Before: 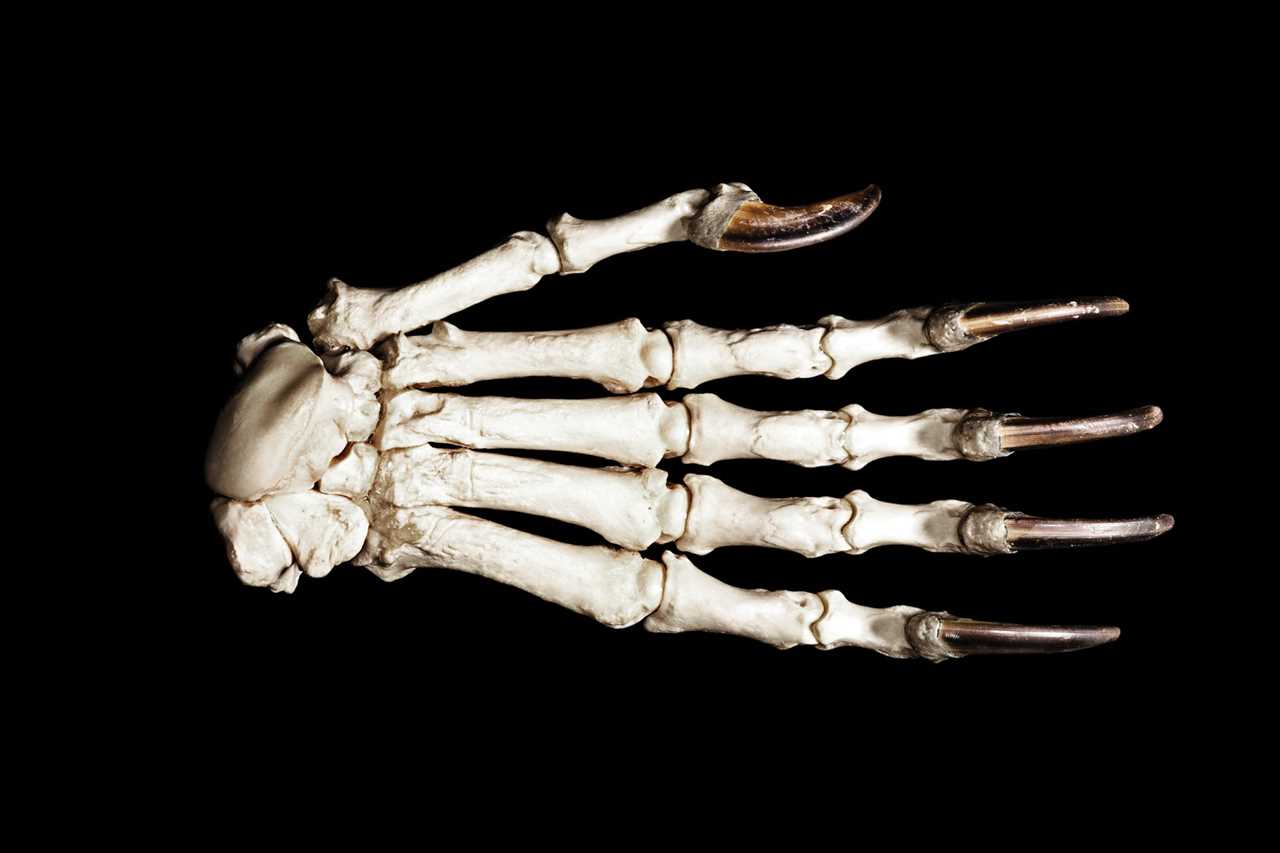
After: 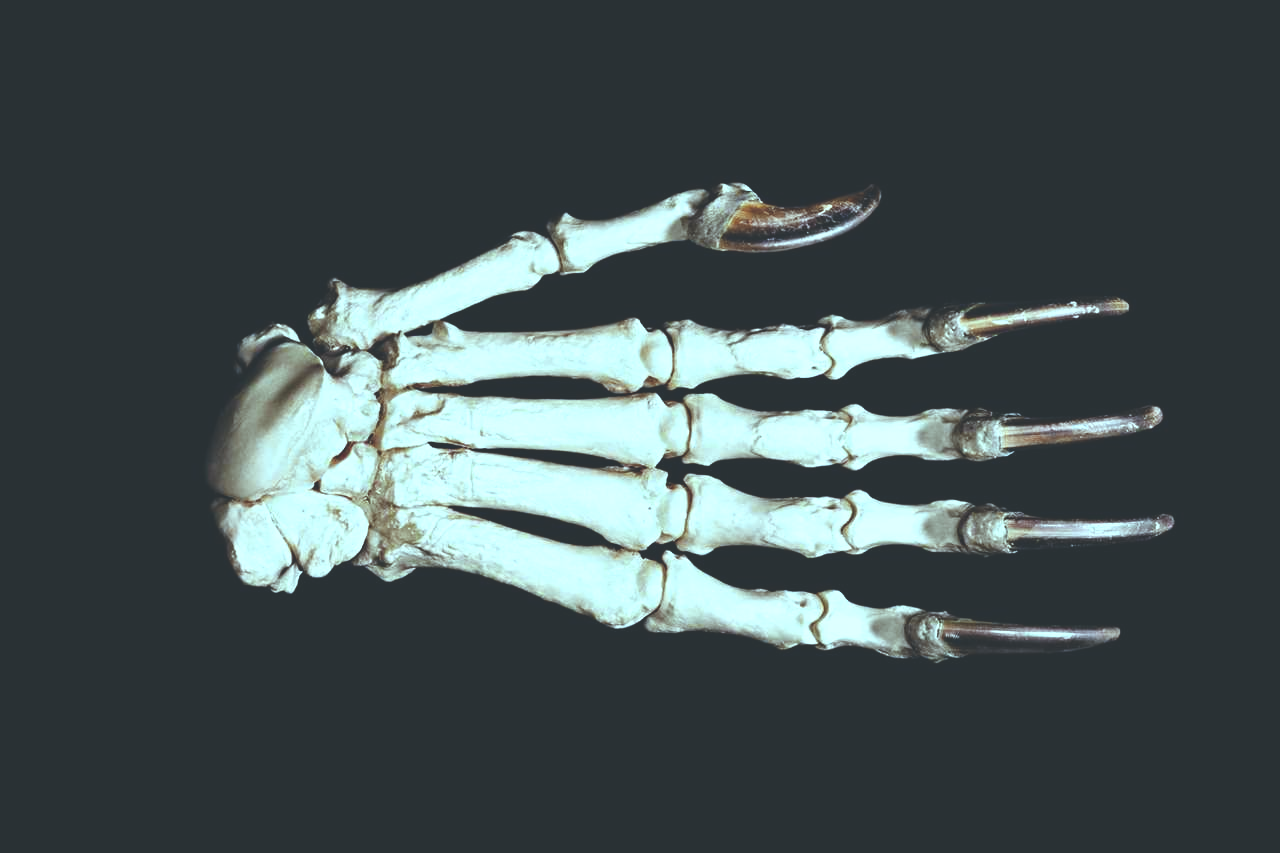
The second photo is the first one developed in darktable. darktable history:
exposure: black level correction -0.028, compensate highlight preservation false
color zones: curves: ch1 [(0.235, 0.558) (0.75, 0.5)]; ch2 [(0.25, 0.462) (0.749, 0.457)], mix 25.94%
color balance: mode lift, gamma, gain (sRGB), lift [0.997, 0.979, 1.021, 1.011], gamma [1, 1.084, 0.916, 0.998], gain [1, 0.87, 1.13, 1.101], contrast 4.55%, contrast fulcrum 38.24%, output saturation 104.09%
white balance: red 1.004, blue 1.096
